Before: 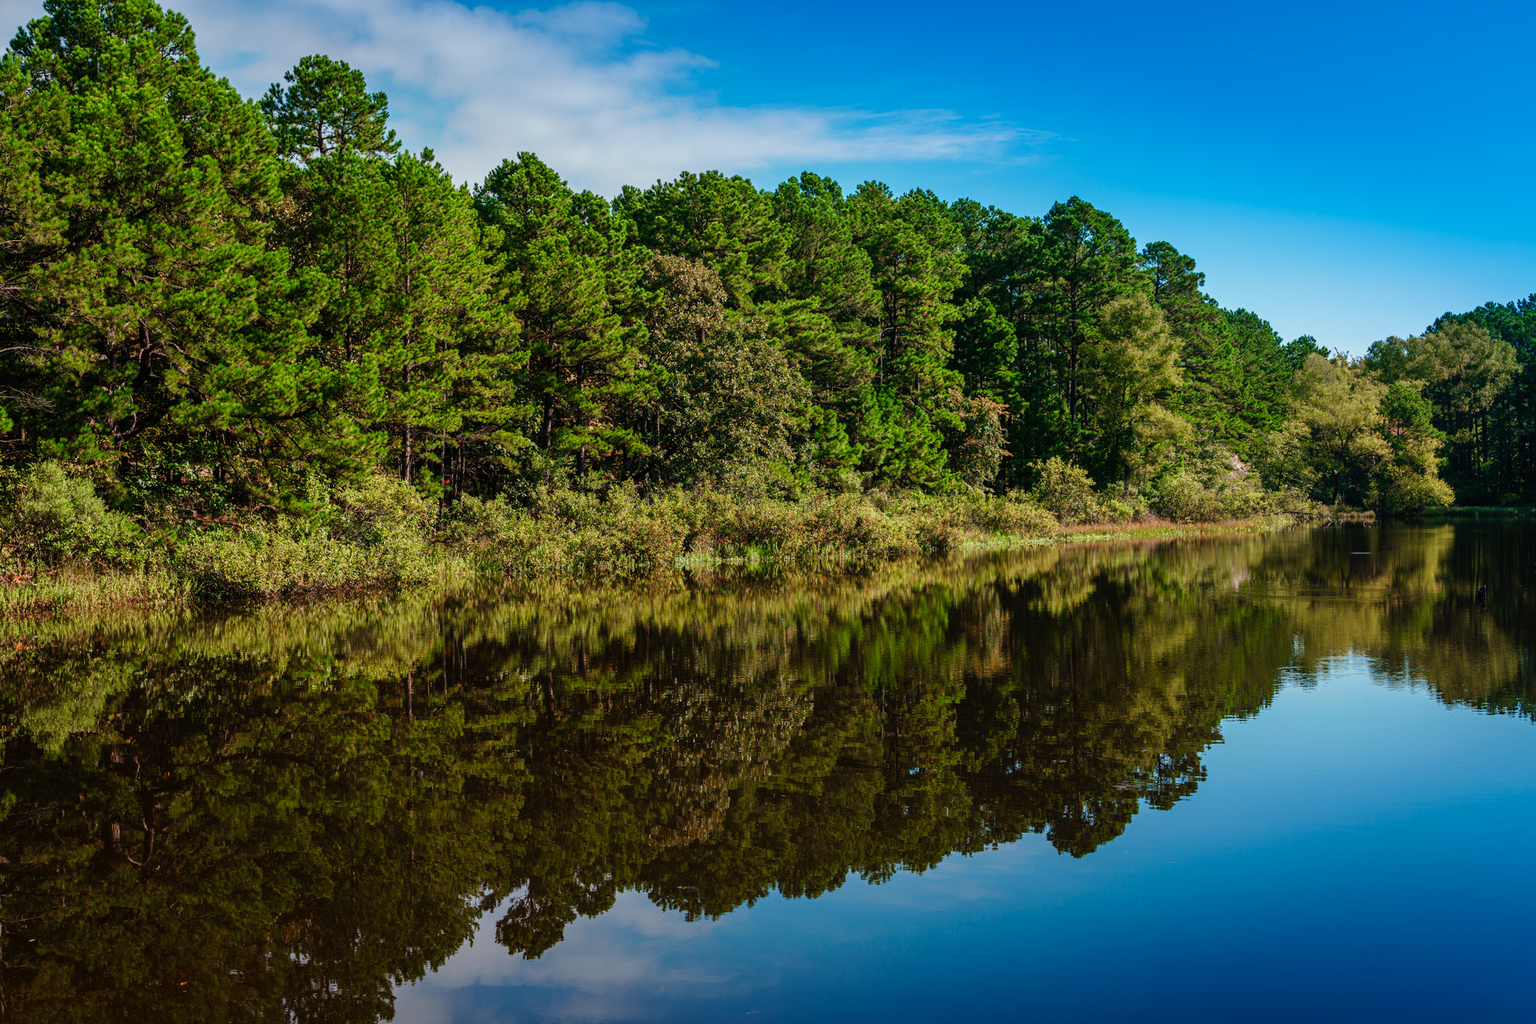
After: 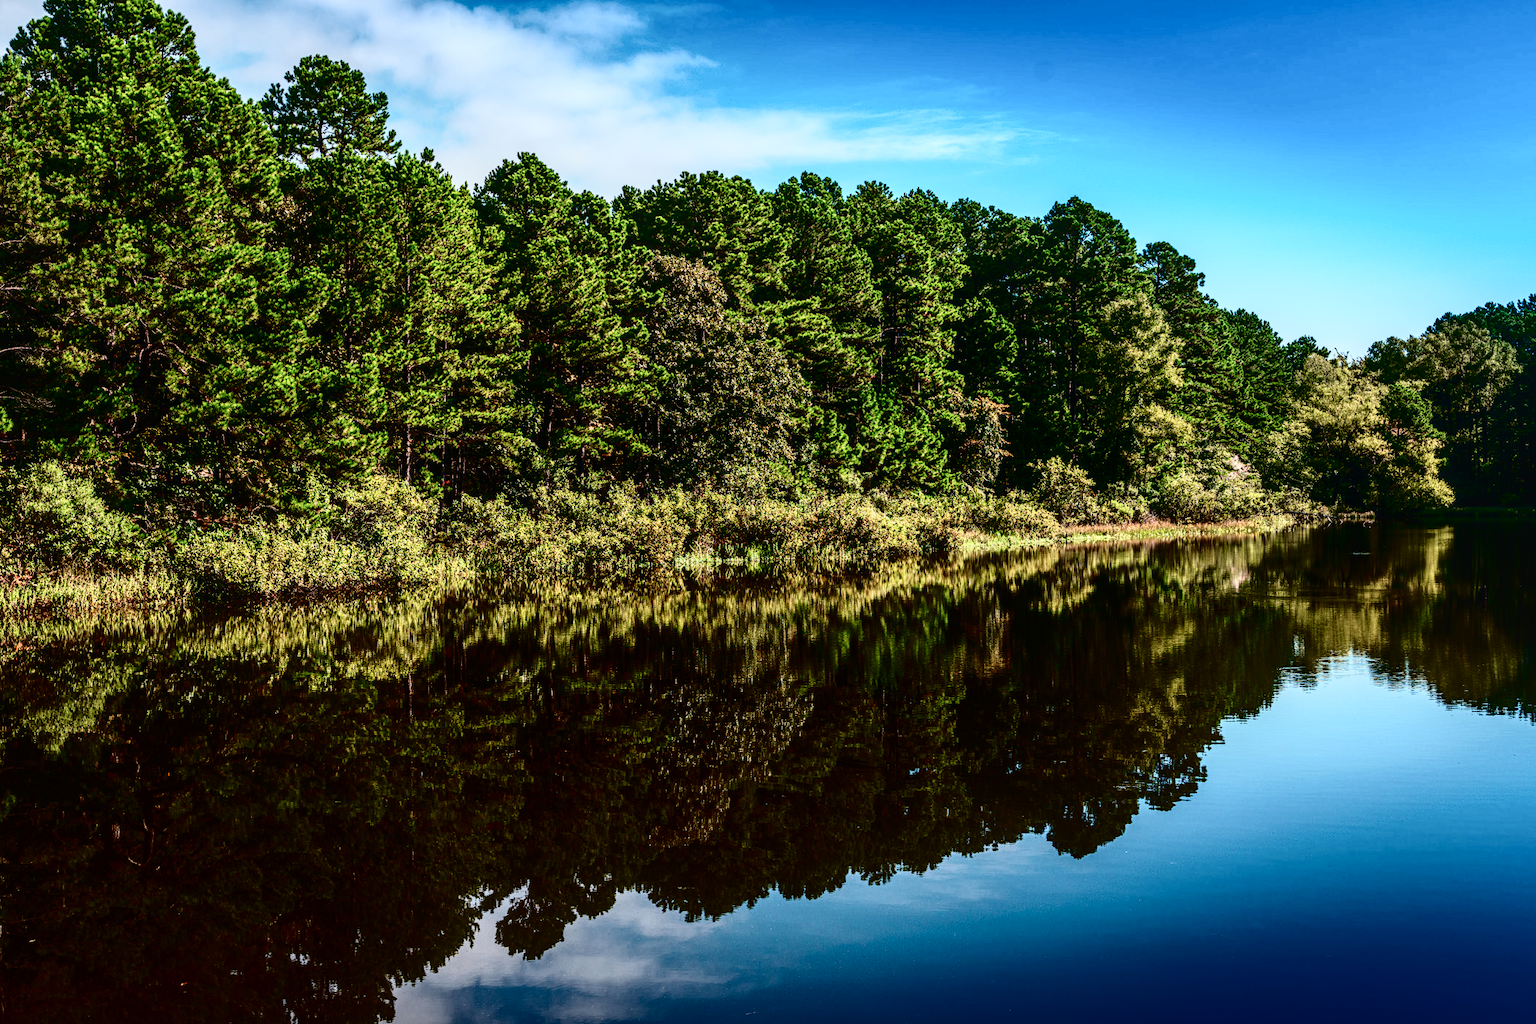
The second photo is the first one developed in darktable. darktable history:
local contrast: detail 130%
tone curve: curves: ch0 [(0, 0) (0.003, 0.01) (0.011, 0.01) (0.025, 0.011) (0.044, 0.014) (0.069, 0.018) (0.1, 0.022) (0.136, 0.026) (0.177, 0.035) (0.224, 0.051) (0.277, 0.085) (0.335, 0.158) (0.399, 0.299) (0.468, 0.457) (0.543, 0.634) (0.623, 0.801) (0.709, 0.904) (0.801, 0.963) (0.898, 0.986) (1, 1)], color space Lab, independent channels, preserve colors none
